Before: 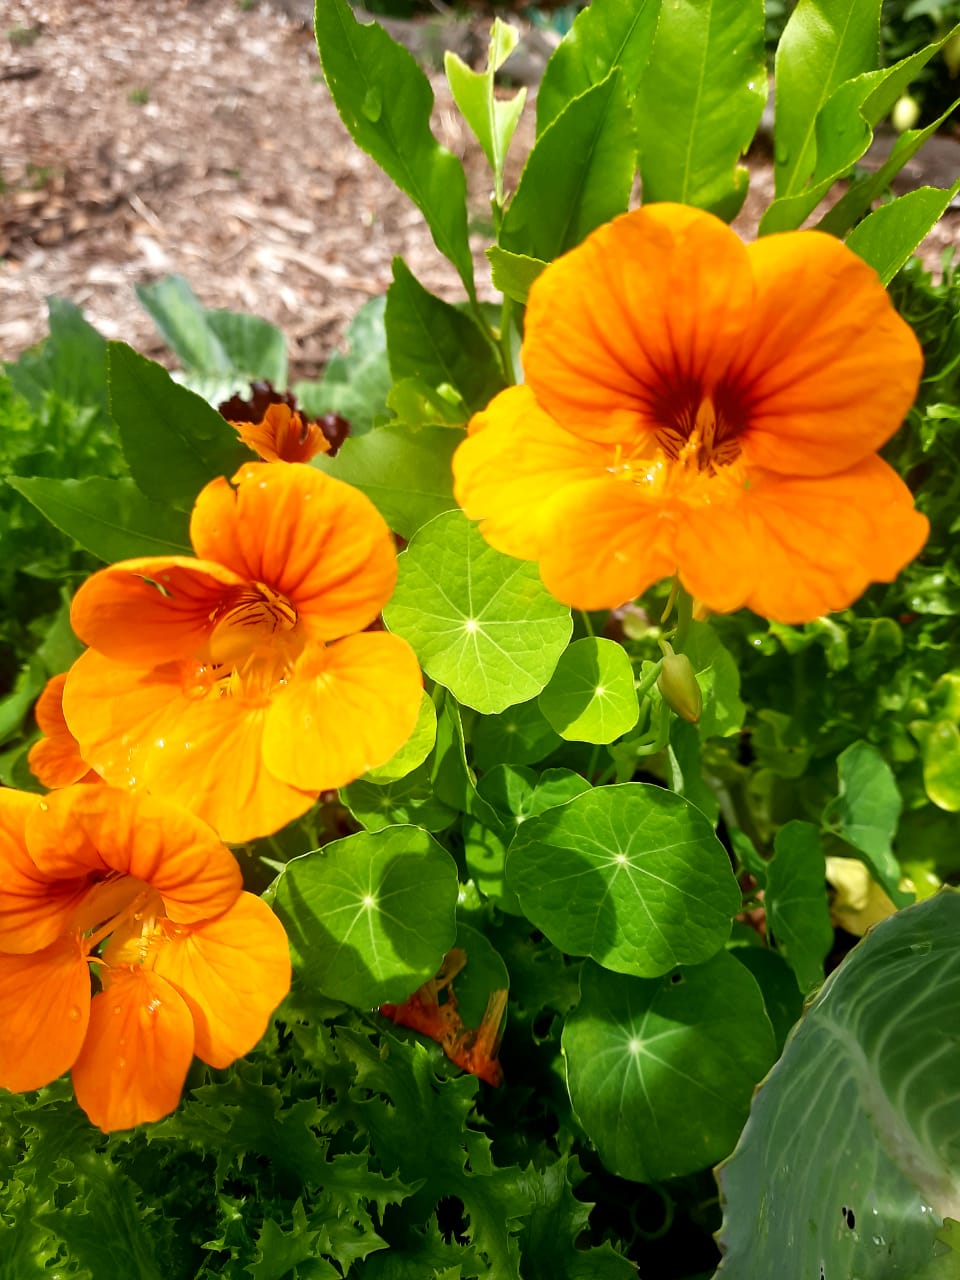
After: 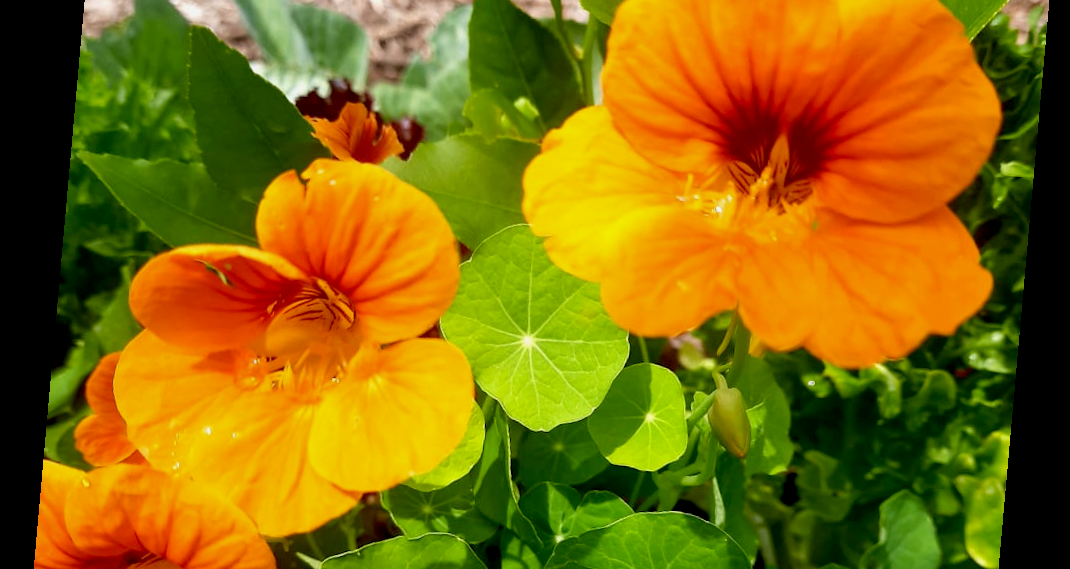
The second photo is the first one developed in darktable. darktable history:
rotate and perspective: rotation 5.12°, automatic cropping off
exposure: black level correction 0.009, exposure -0.159 EV, compensate highlight preservation false
crop and rotate: top 23.84%, bottom 34.294%
white balance: emerald 1
